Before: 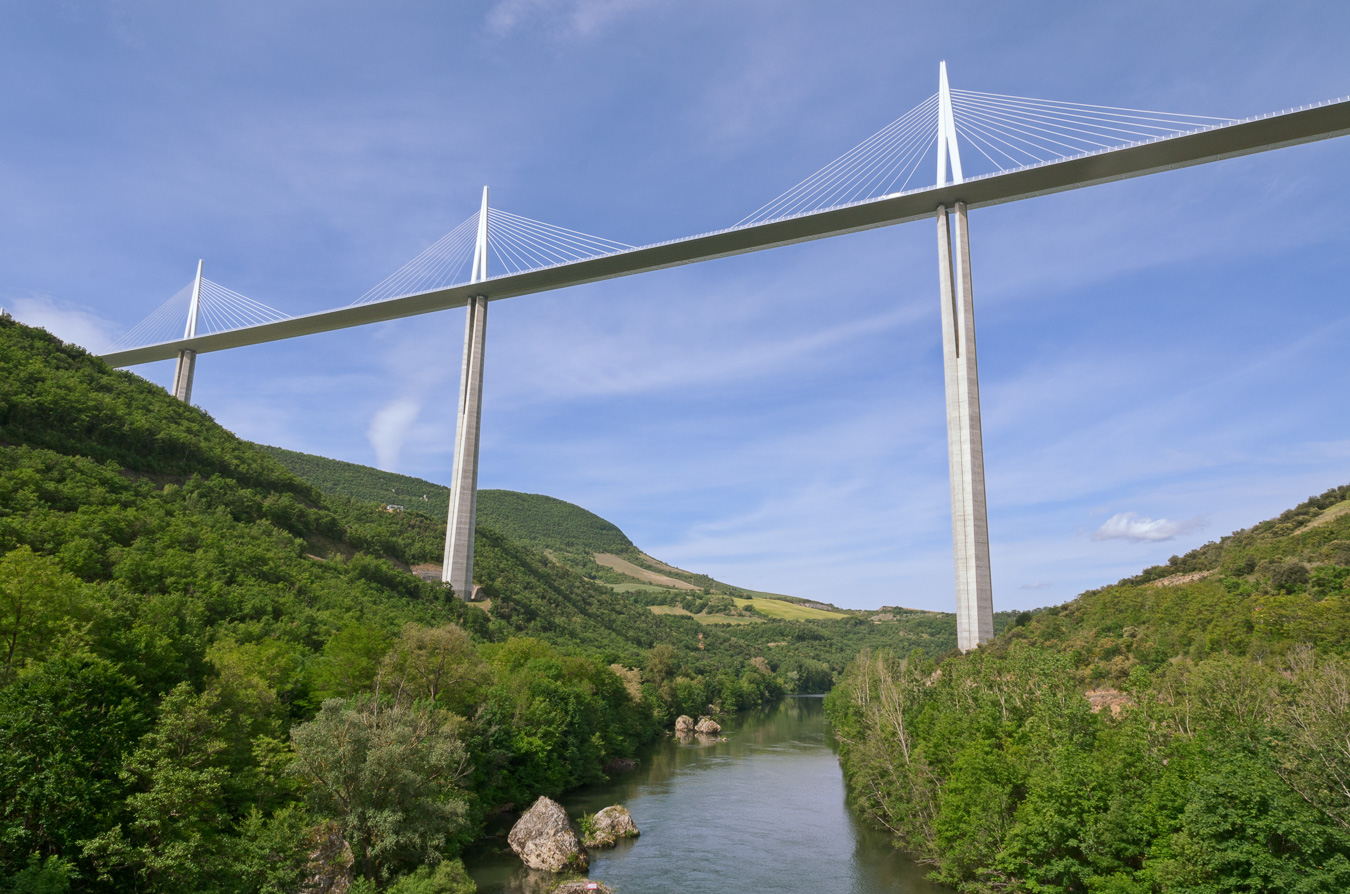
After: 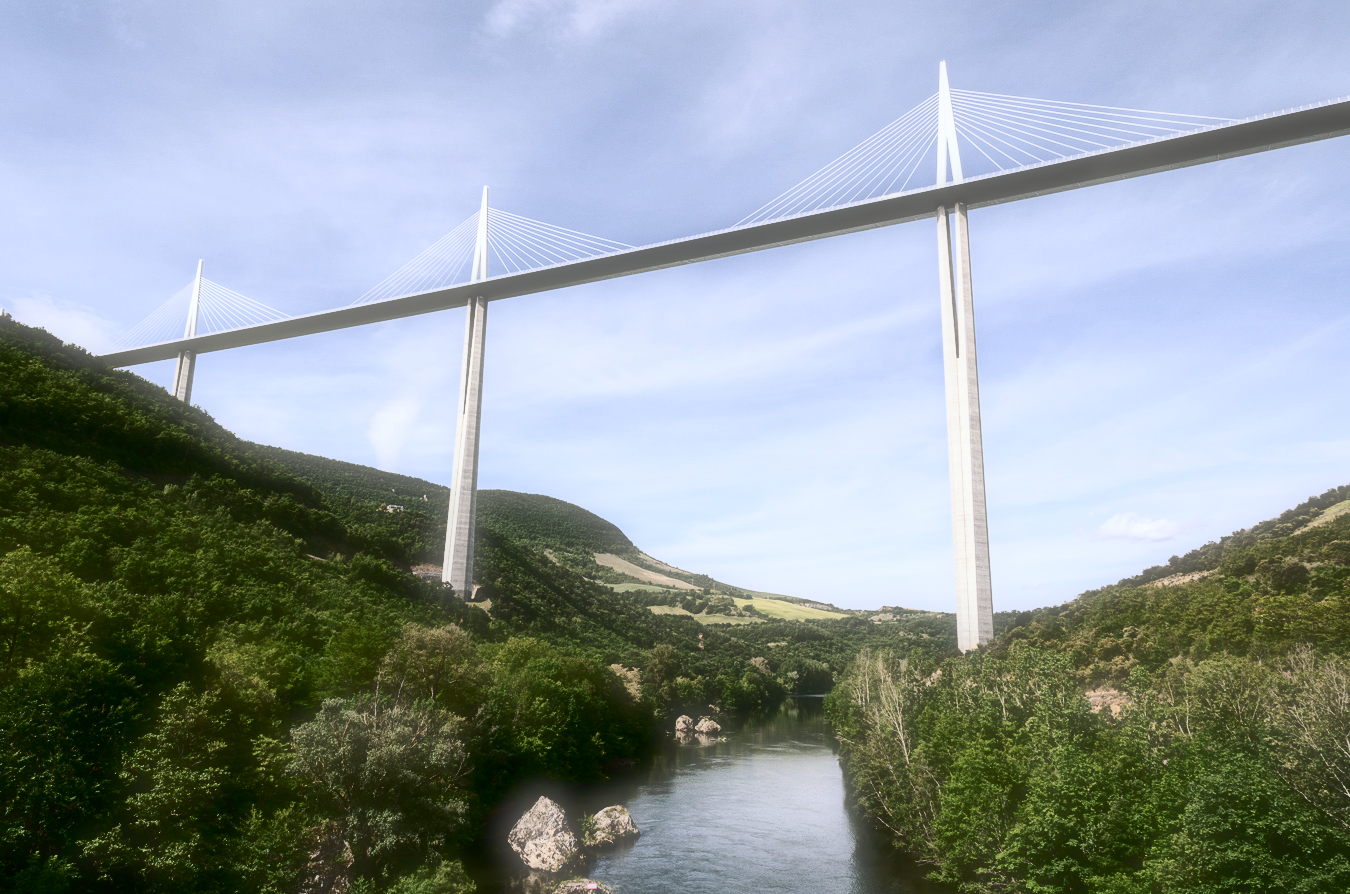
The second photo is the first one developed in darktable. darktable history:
soften: size 60.24%, saturation 65.46%, brightness 0.506 EV, mix 25.7%
contrast brightness saturation: contrast 0.5, saturation -0.1
